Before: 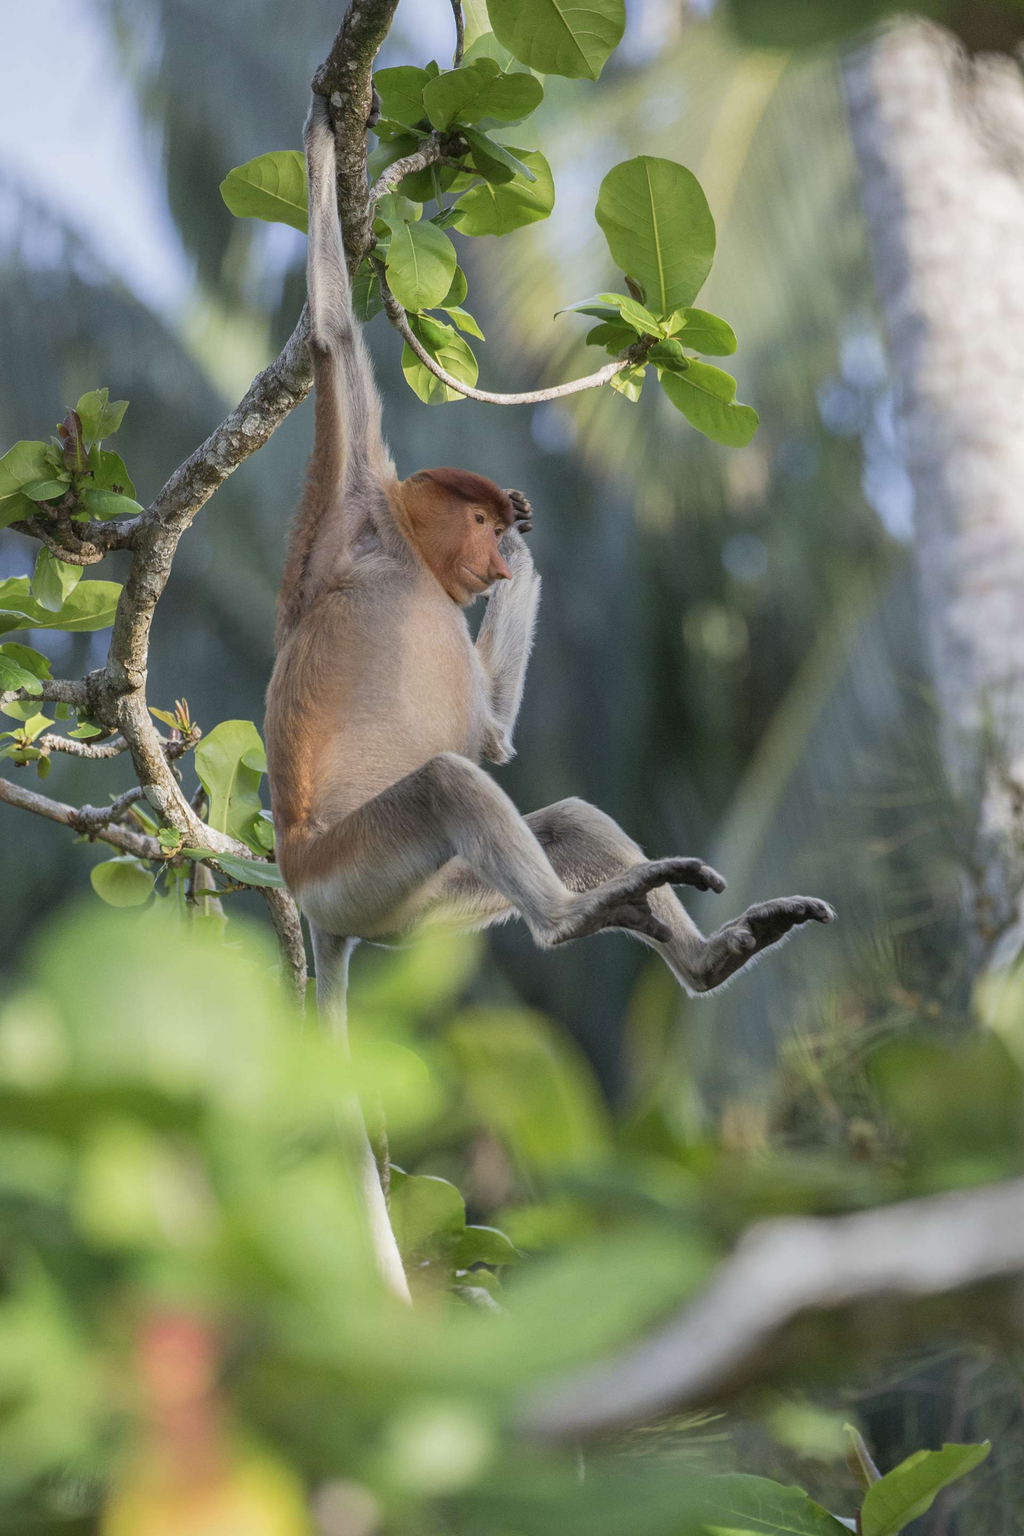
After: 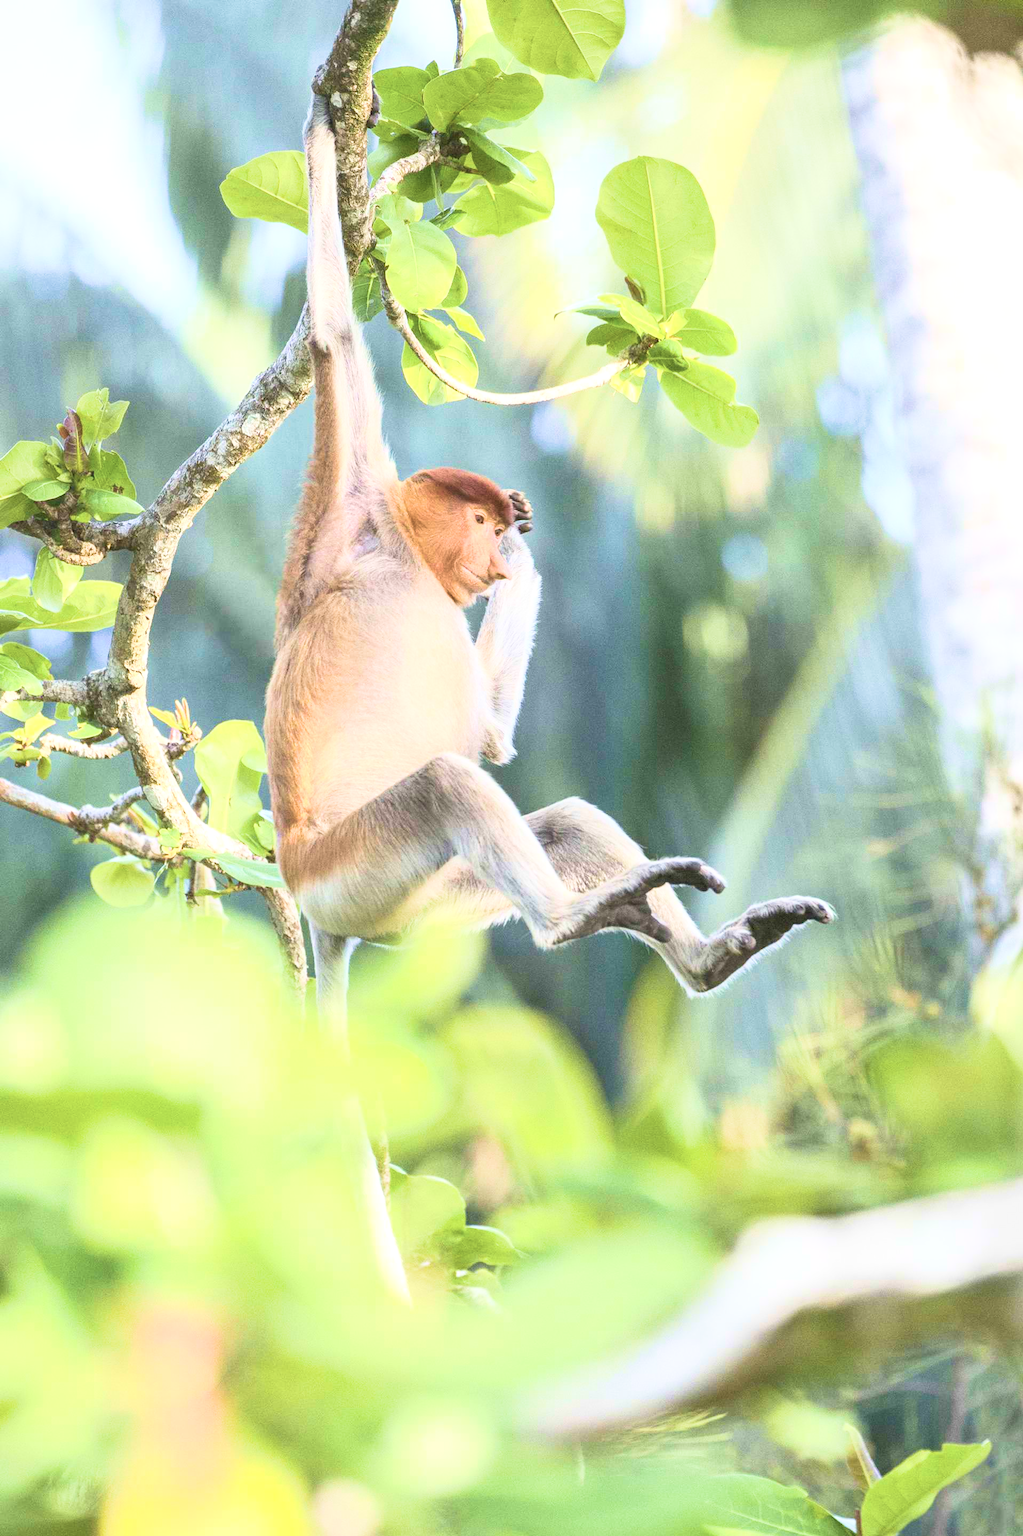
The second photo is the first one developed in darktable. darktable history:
velvia: strength 74.89%
contrast brightness saturation: contrast 0.385, brightness 0.53
exposure: black level correction 0, exposure 0.893 EV, compensate exposure bias true, compensate highlight preservation false
